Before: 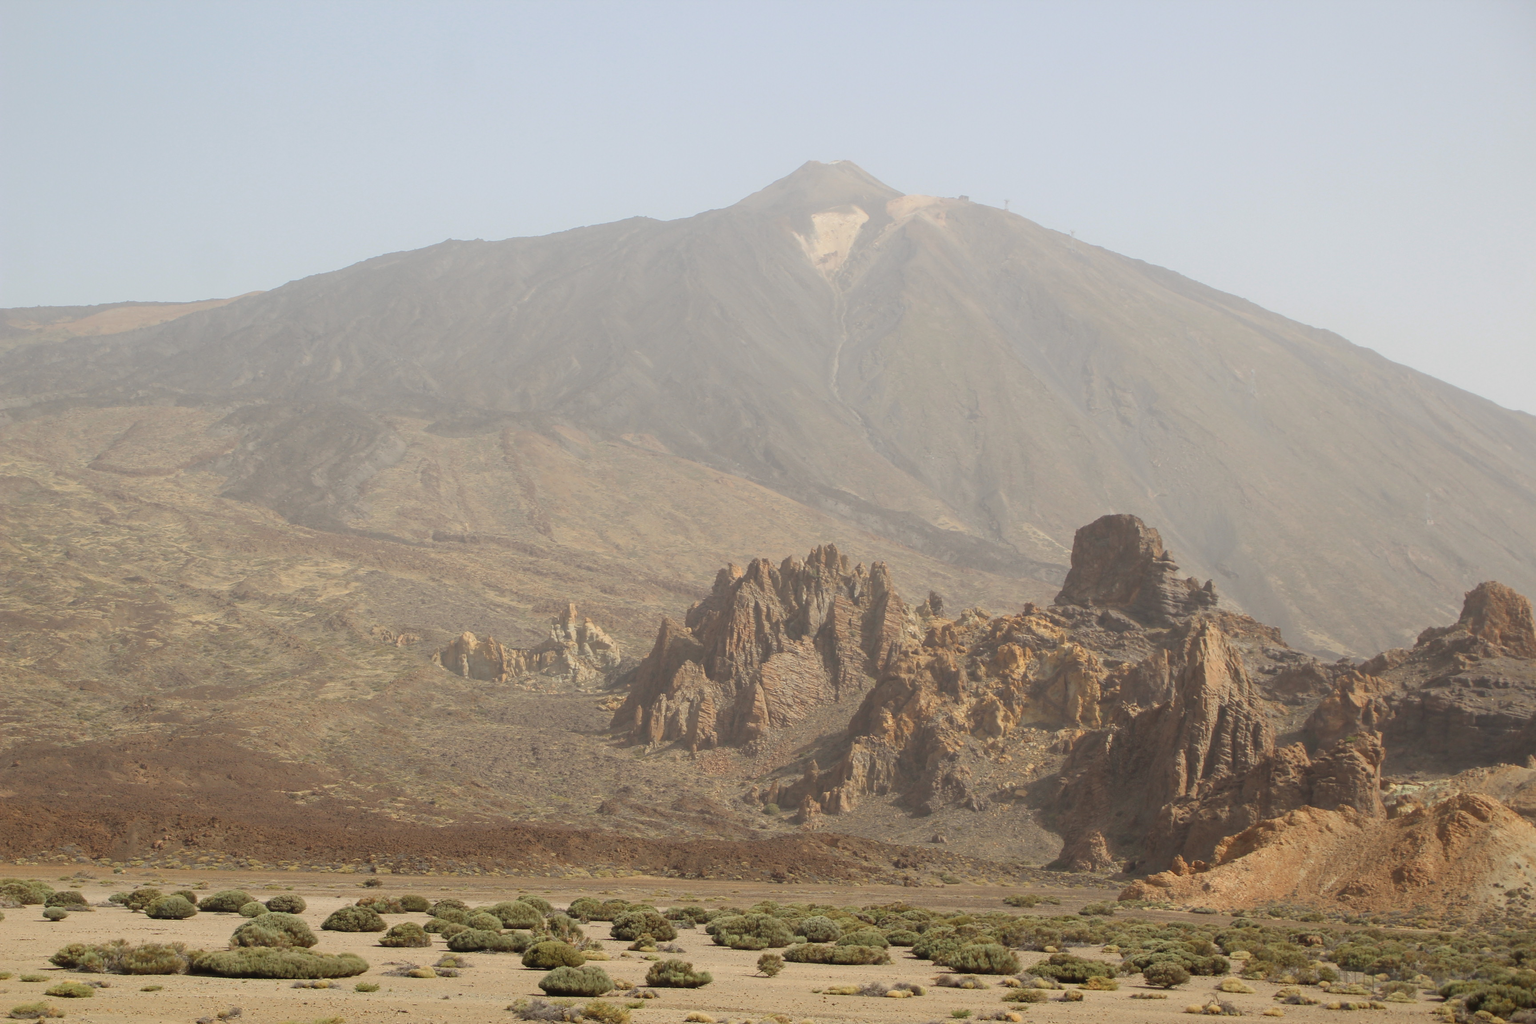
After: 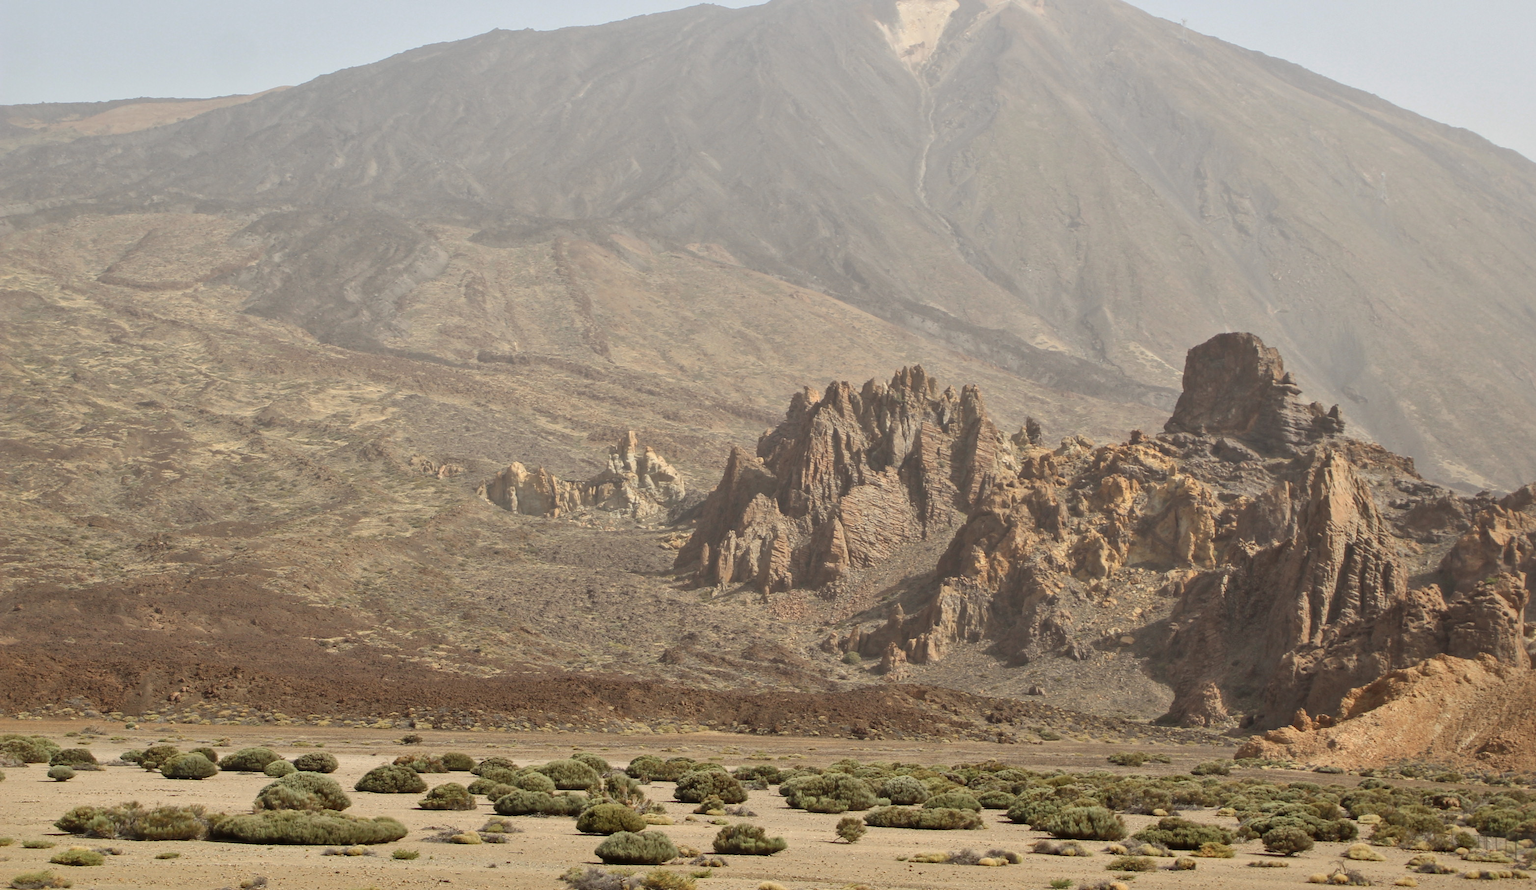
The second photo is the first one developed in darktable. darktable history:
local contrast: mode bilateral grid, contrast 19, coarseness 50, detail 149%, midtone range 0.2
crop: top 20.875%, right 9.383%, bottom 0.338%
